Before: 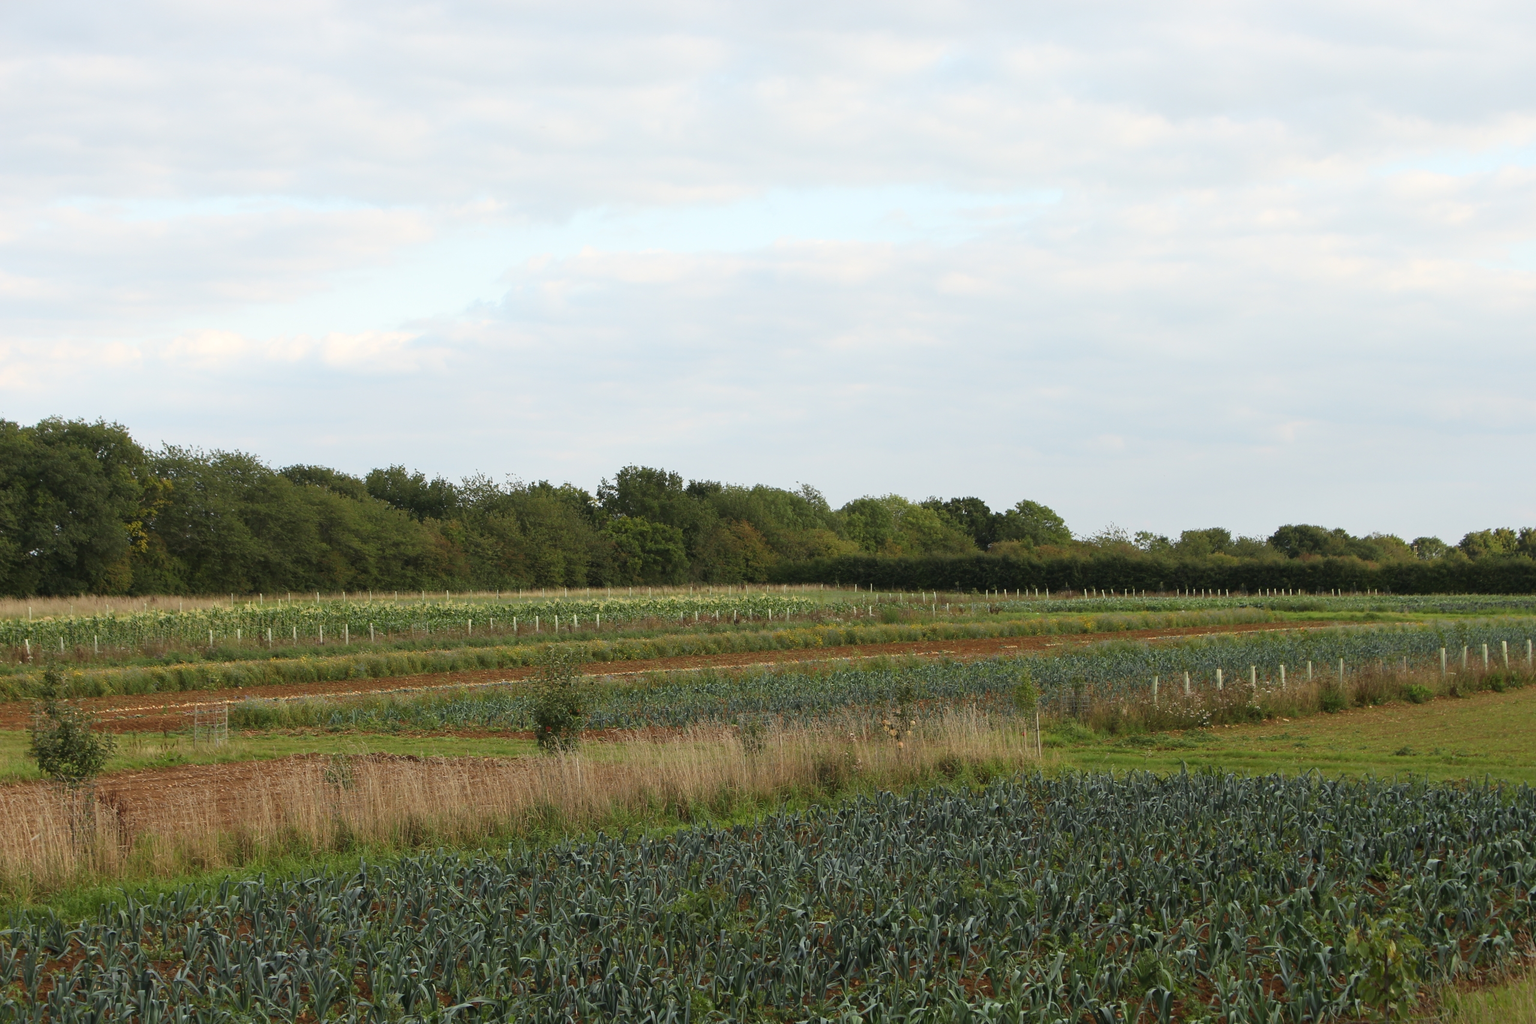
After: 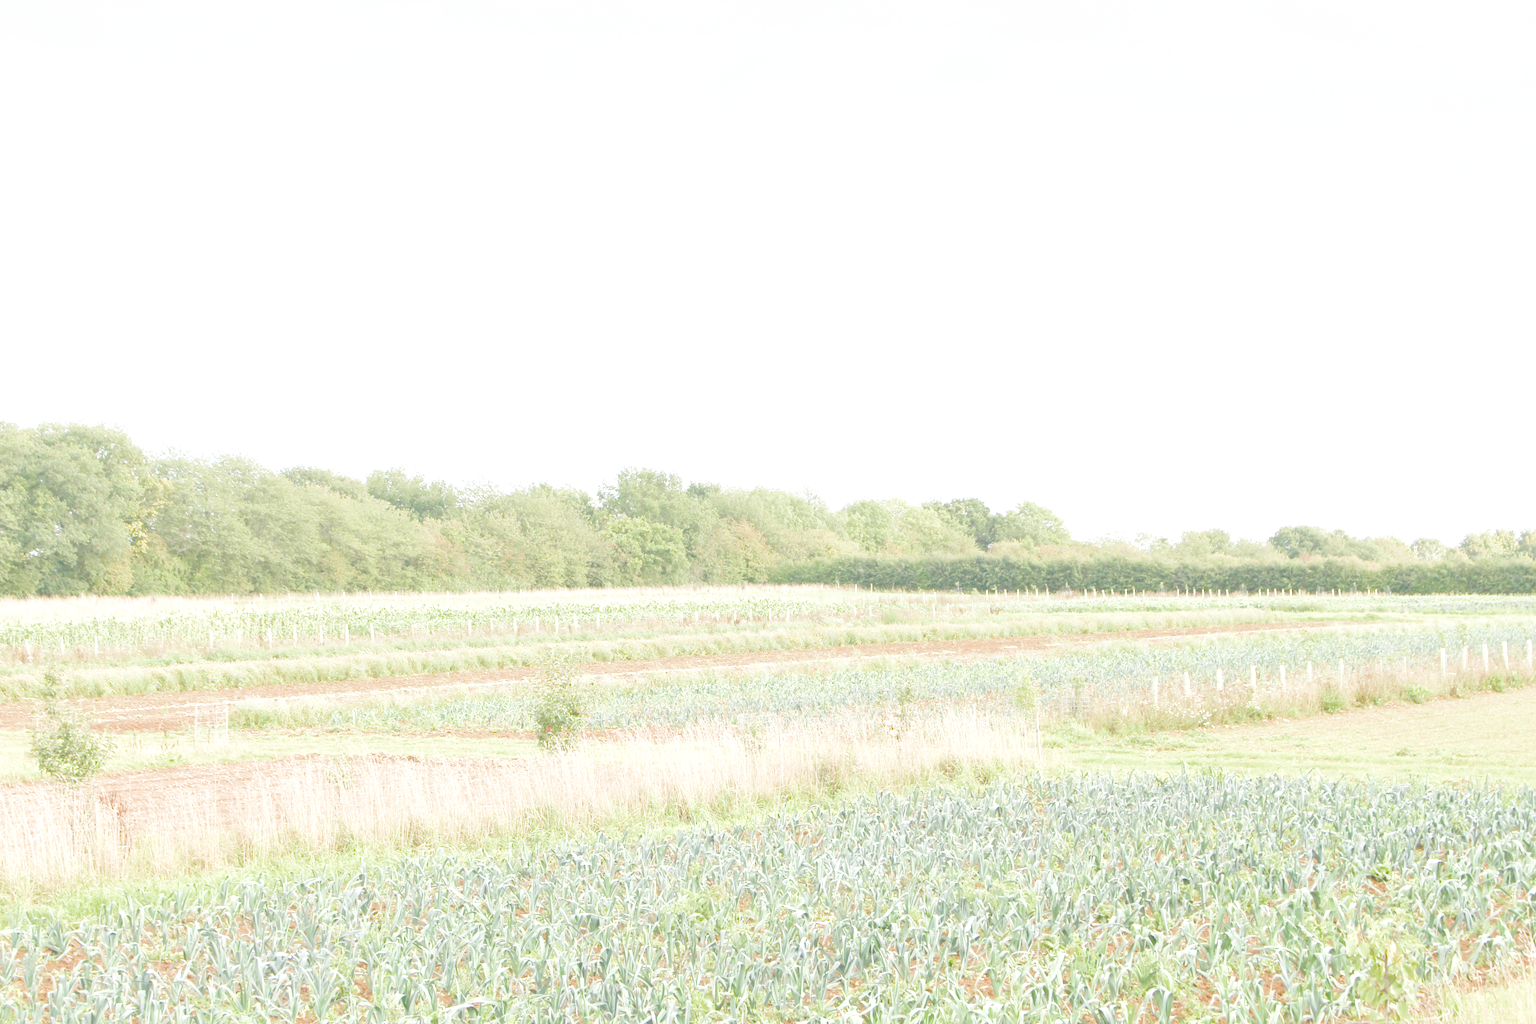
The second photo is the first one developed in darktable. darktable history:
exposure: exposure 0.6 EV, compensate highlight preservation false
local contrast: highlights 20%, detail 150%
color balance: output saturation 120%
filmic rgb: middle gray luminance 4.29%, black relative exposure -13 EV, white relative exposure 5 EV, threshold 6 EV, target black luminance 0%, hardness 5.19, latitude 59.69%, contrast 0.767, highlights saturation mix 5%, shadows ↔ highlights balance 25.95%, add noise in highlights 0, color science v3 (2019), use custom middle-gray values true, iterations of high-quality reconstruction 0, contrast in highlights soft, enable highlight reconstruction true
